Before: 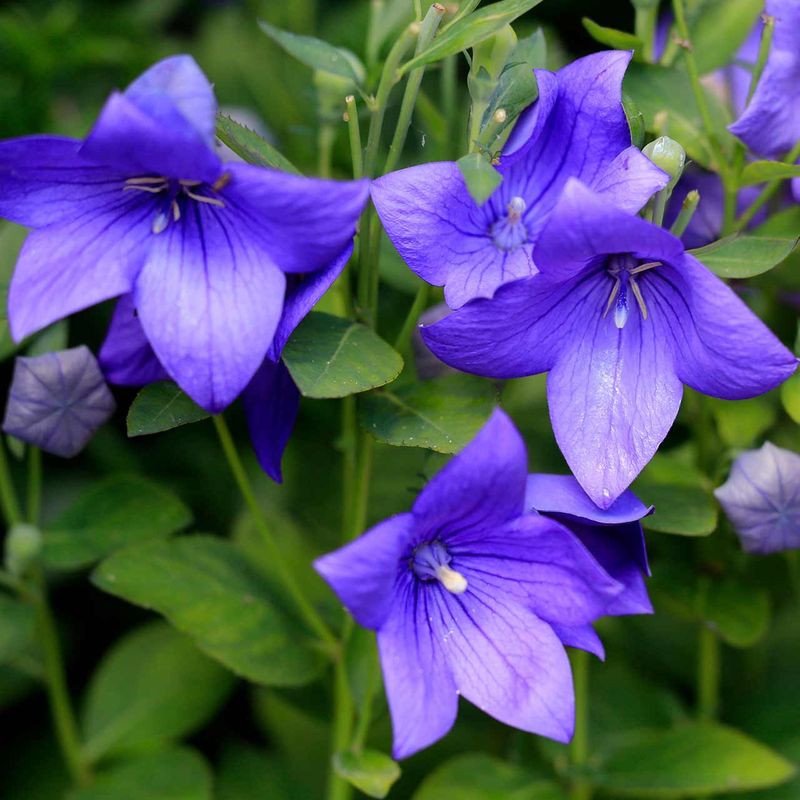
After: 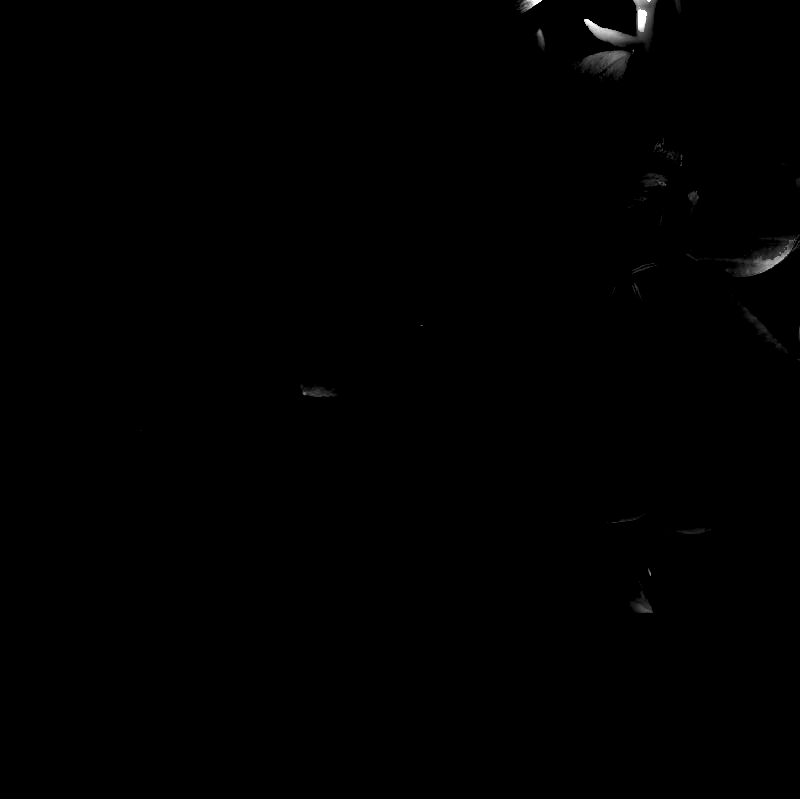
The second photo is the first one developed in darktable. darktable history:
crop: bottom 0.071%
contrast equalizer: octaves 7, y [[0.6 ×6], [0.55 ×6], [0 ×6], [0 ×6], [0 ×6]]
local contrast: on, module defaults
monochrome: on, module defaults
exposure: black level correction 0.1, exposure 3 EV, compensate highlight preservation false
